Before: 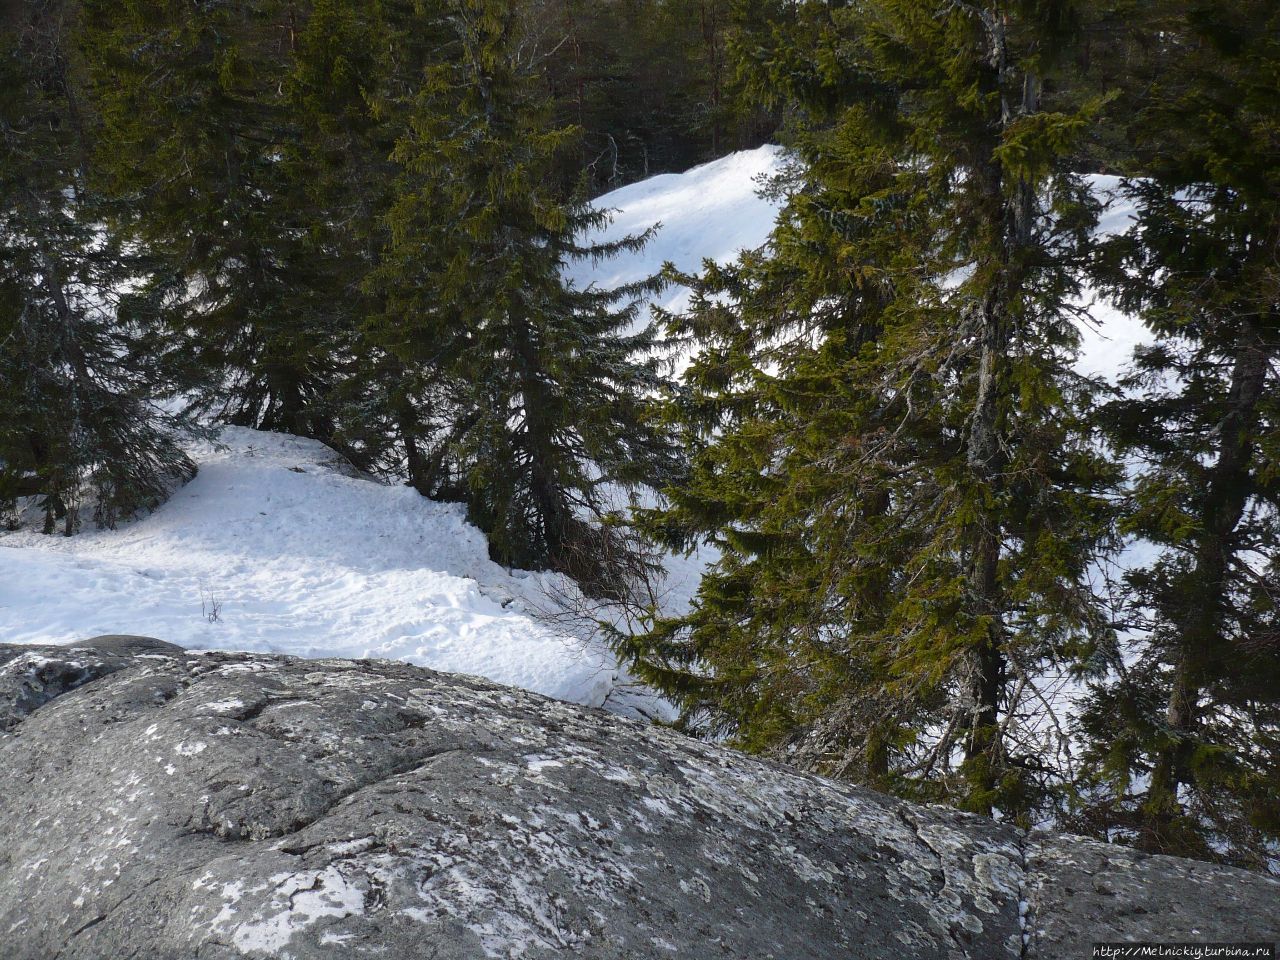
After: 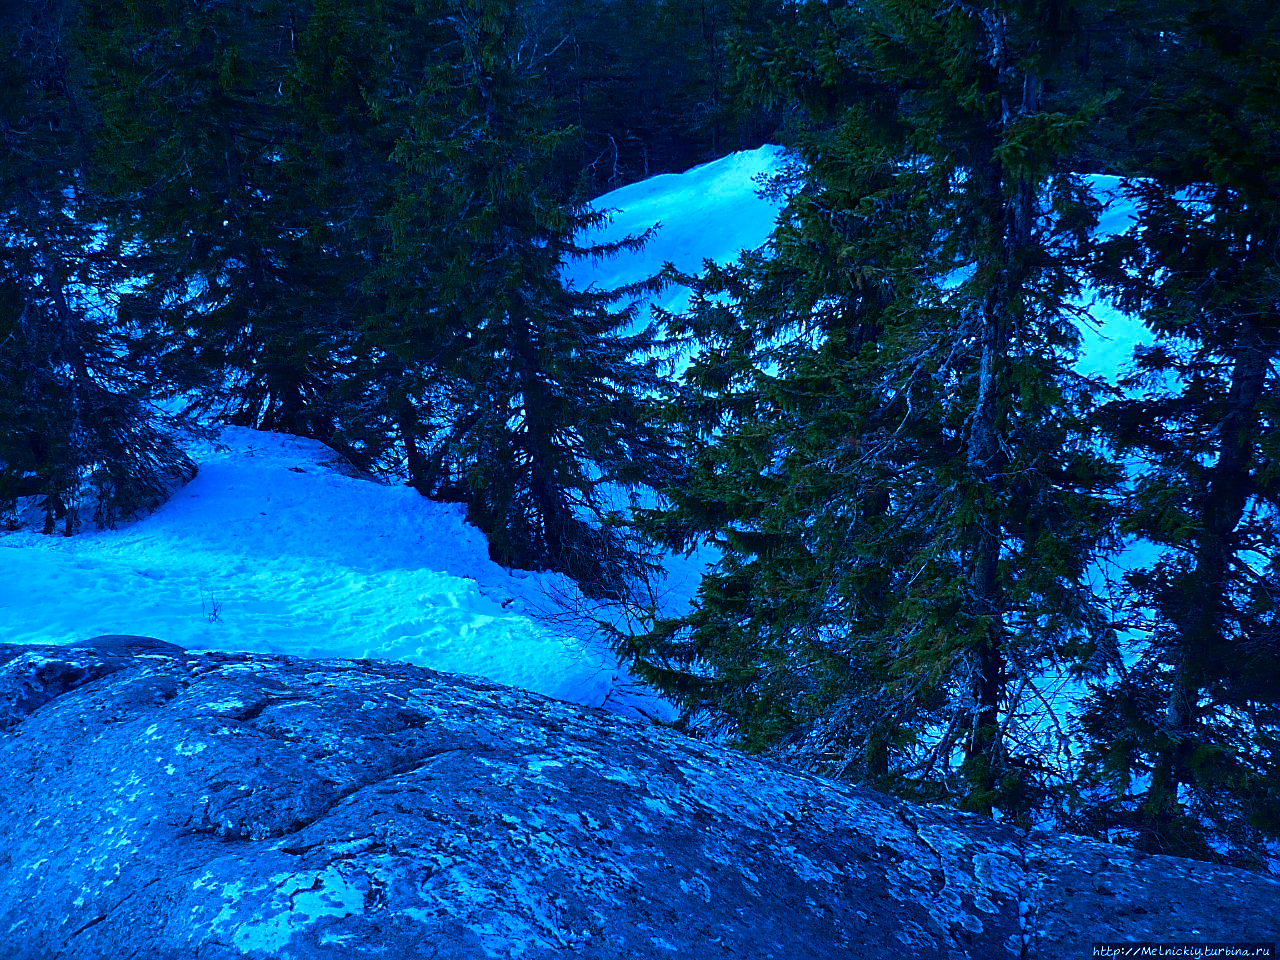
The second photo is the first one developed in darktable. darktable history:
sharpen: on, module defaults
contrast brightness saturation: brightness -0.218, saturation 0.085
color calibration: illuminant as shot in camera, x 0.484, y 0.43, temperature 2427.32 K
